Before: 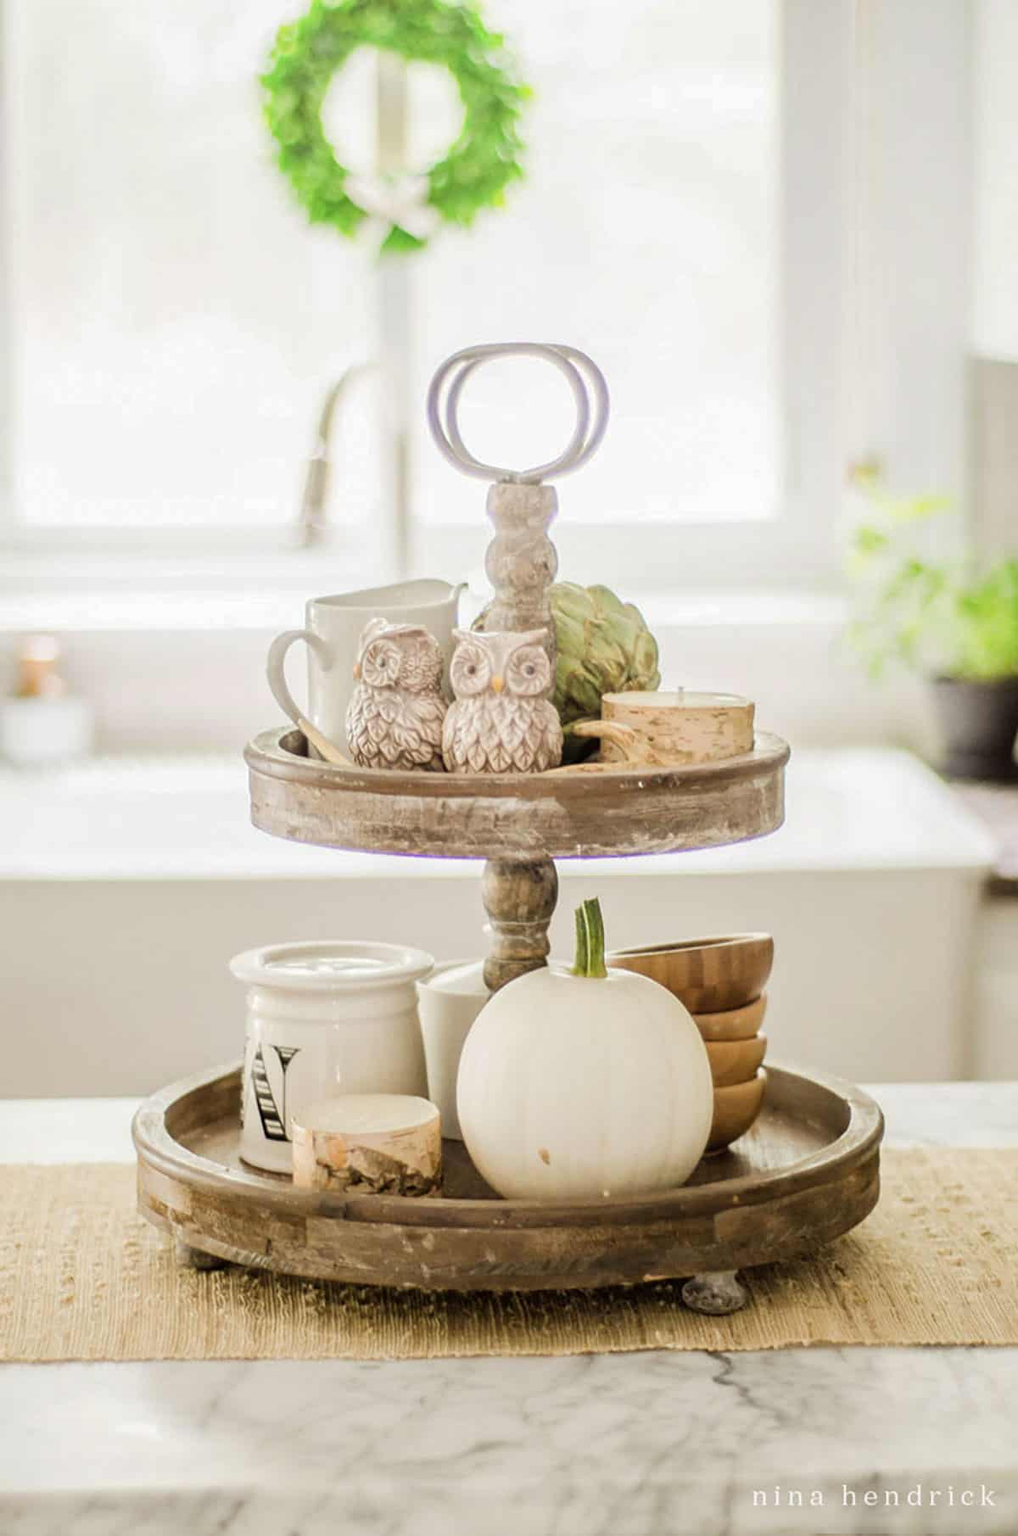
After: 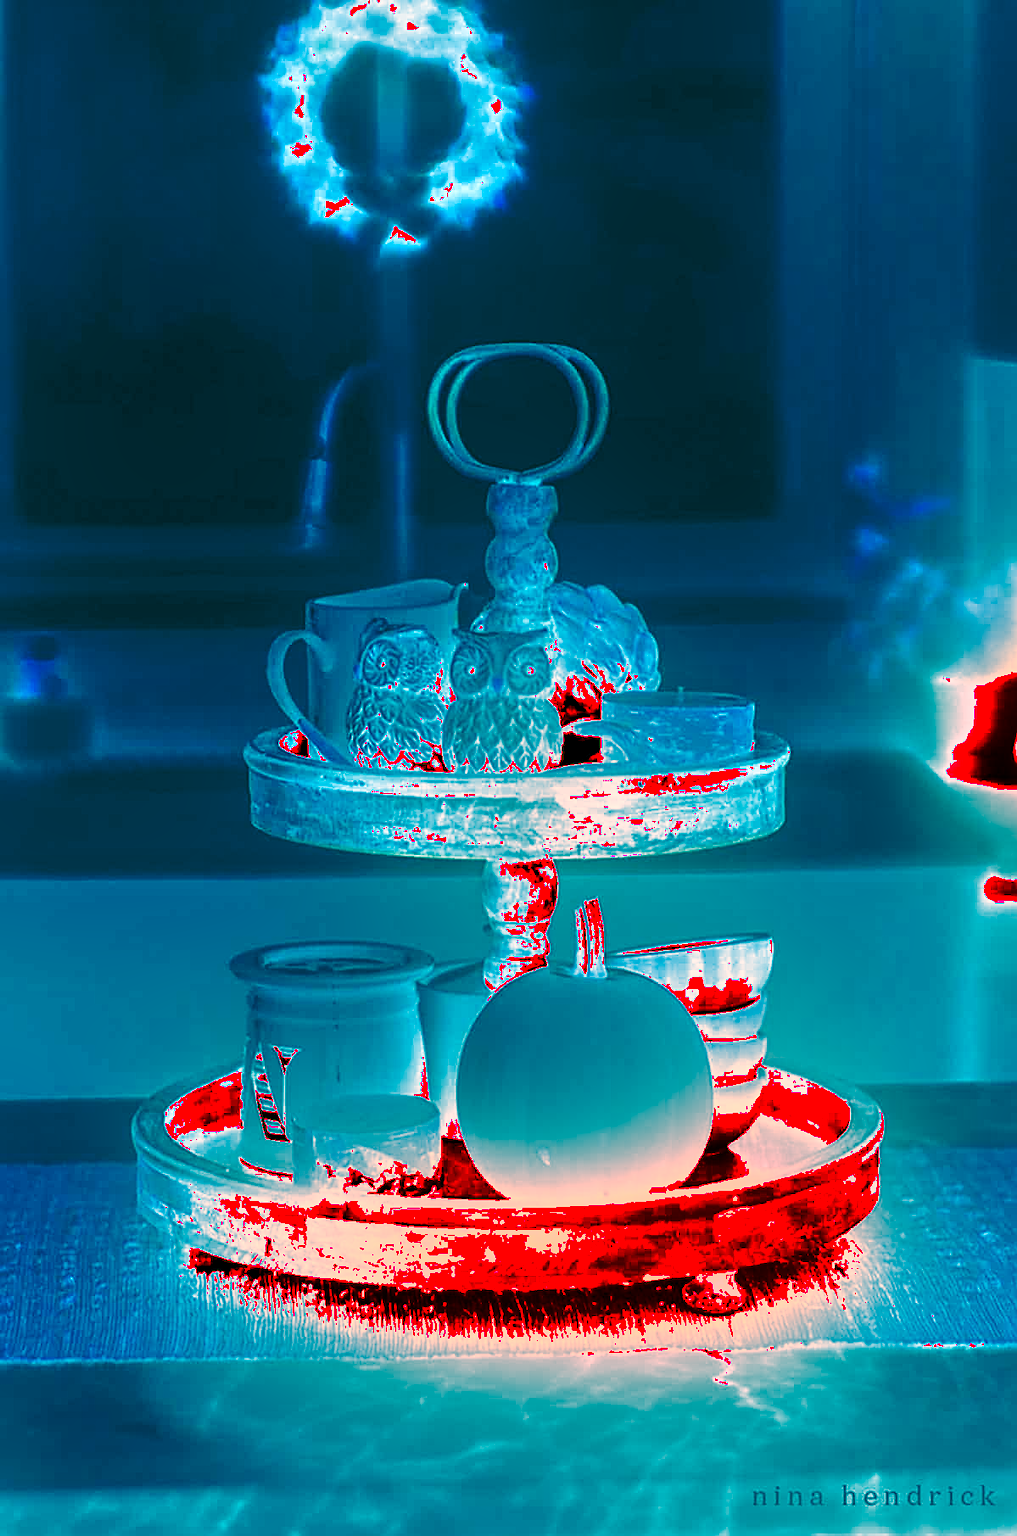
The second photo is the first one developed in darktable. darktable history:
color balance rgb: perceptual saturation grading › global saturation 25%, global vibrance 20%
sharpen: on, module defaults
white balance: red 4.26, blue 1.802
shadows and highlights: soften with gaussian
